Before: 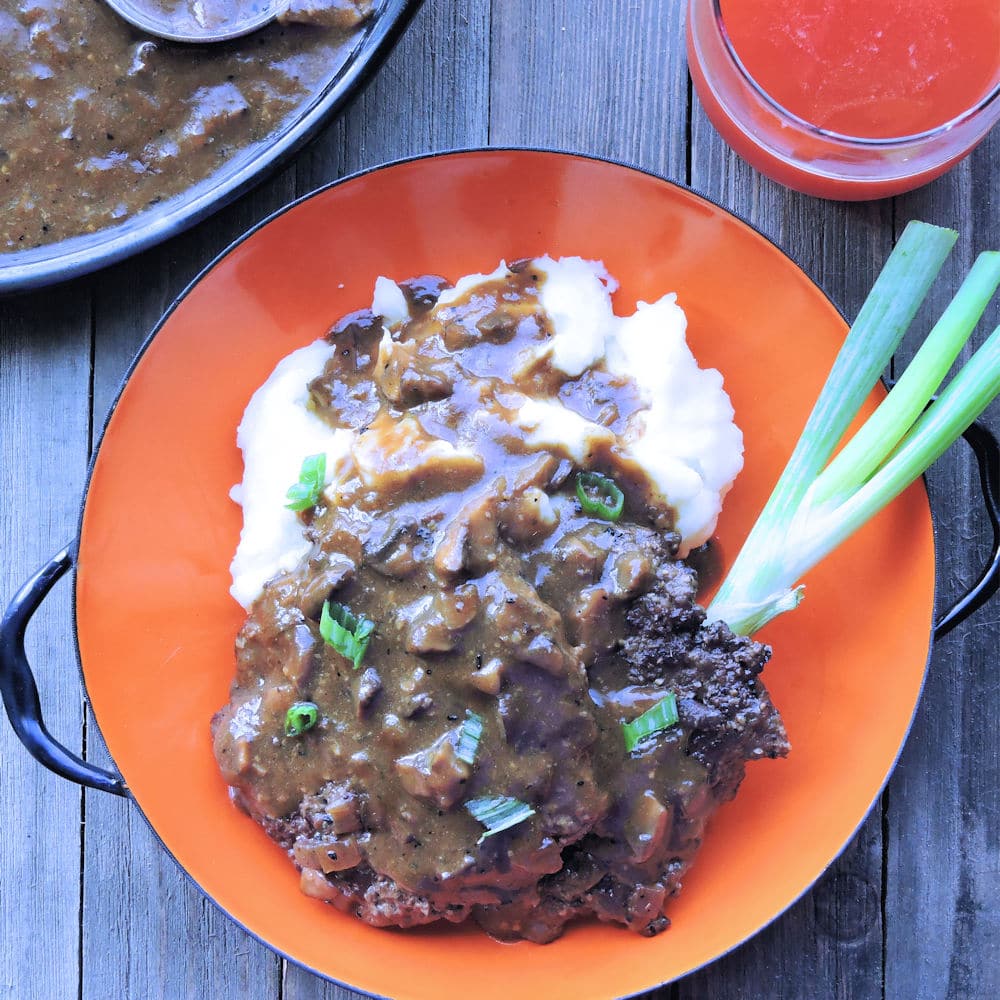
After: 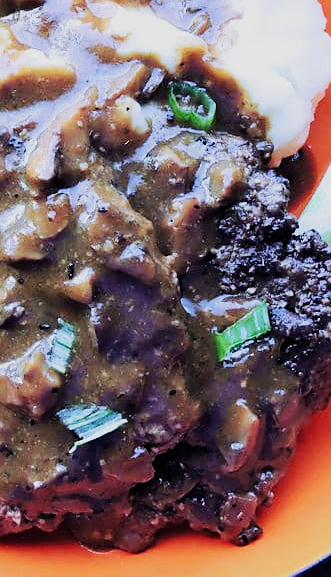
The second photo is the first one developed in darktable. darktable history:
sharpen: radius 1.864, amount 0.398, threshold 1.271
velvia: strength 15%
crop: left 40.878%, top 39.176%, right 25.993%, bottom 3.081%
sigmoid: contrast 1.8, skew -0.2, preserve hue 0%, red attenuation 0.1, red rotation 0.035, green attenuation 0.1, green rotation -0.017, blue attenuation 0.15, blue rotation -0.052, base primaries Rec2020
